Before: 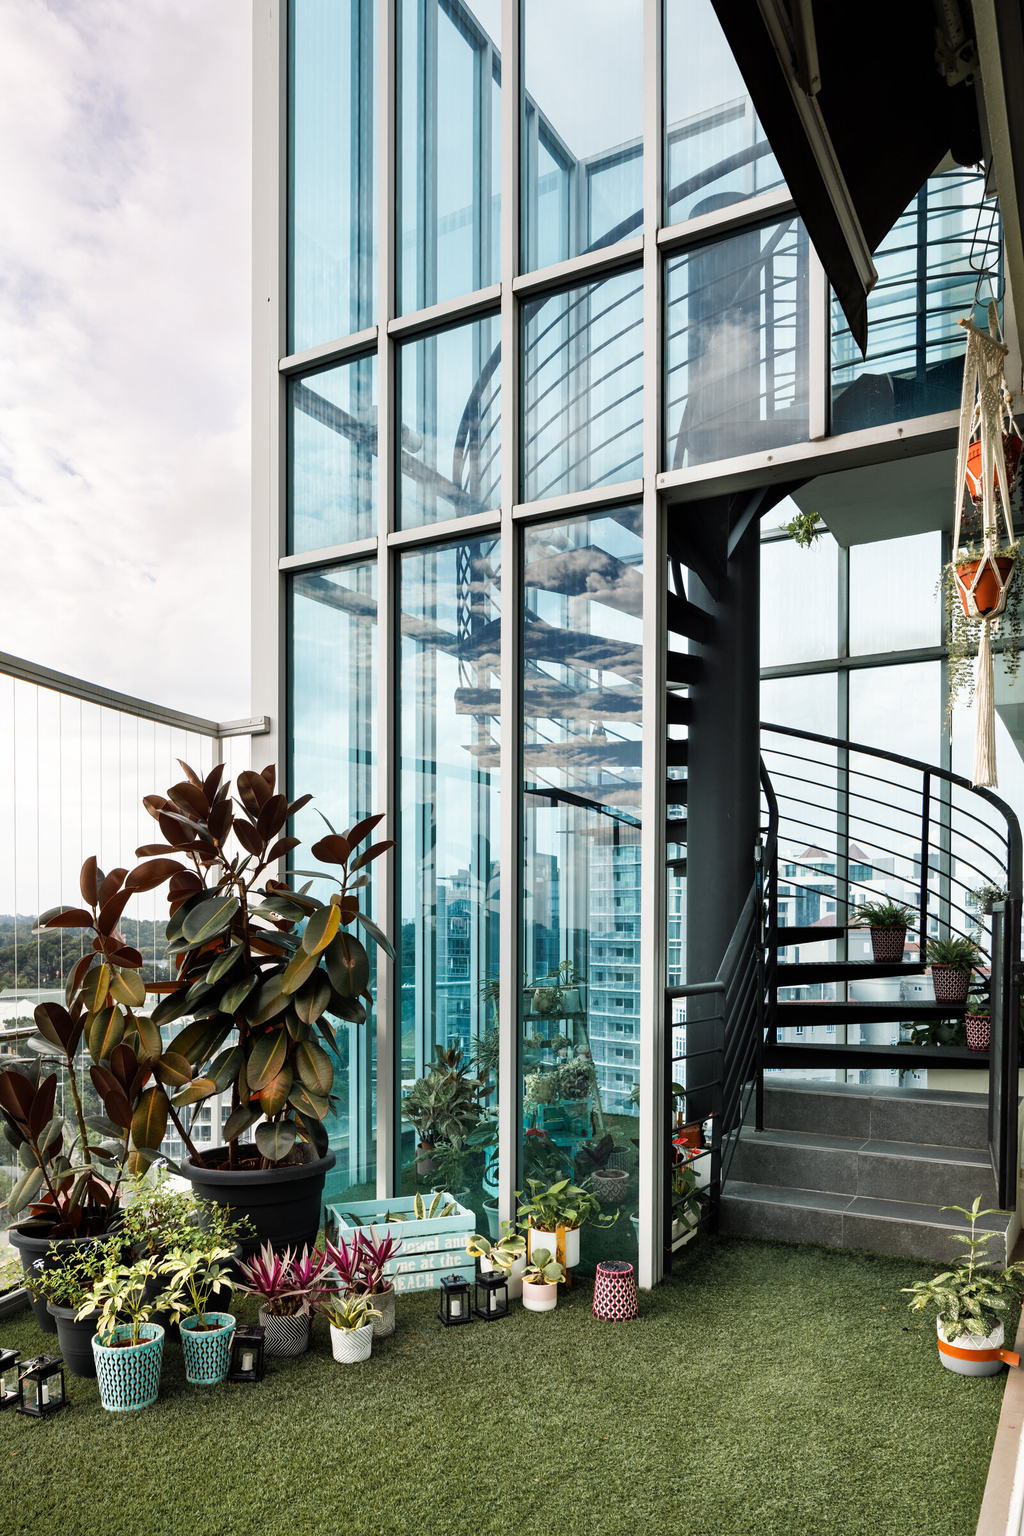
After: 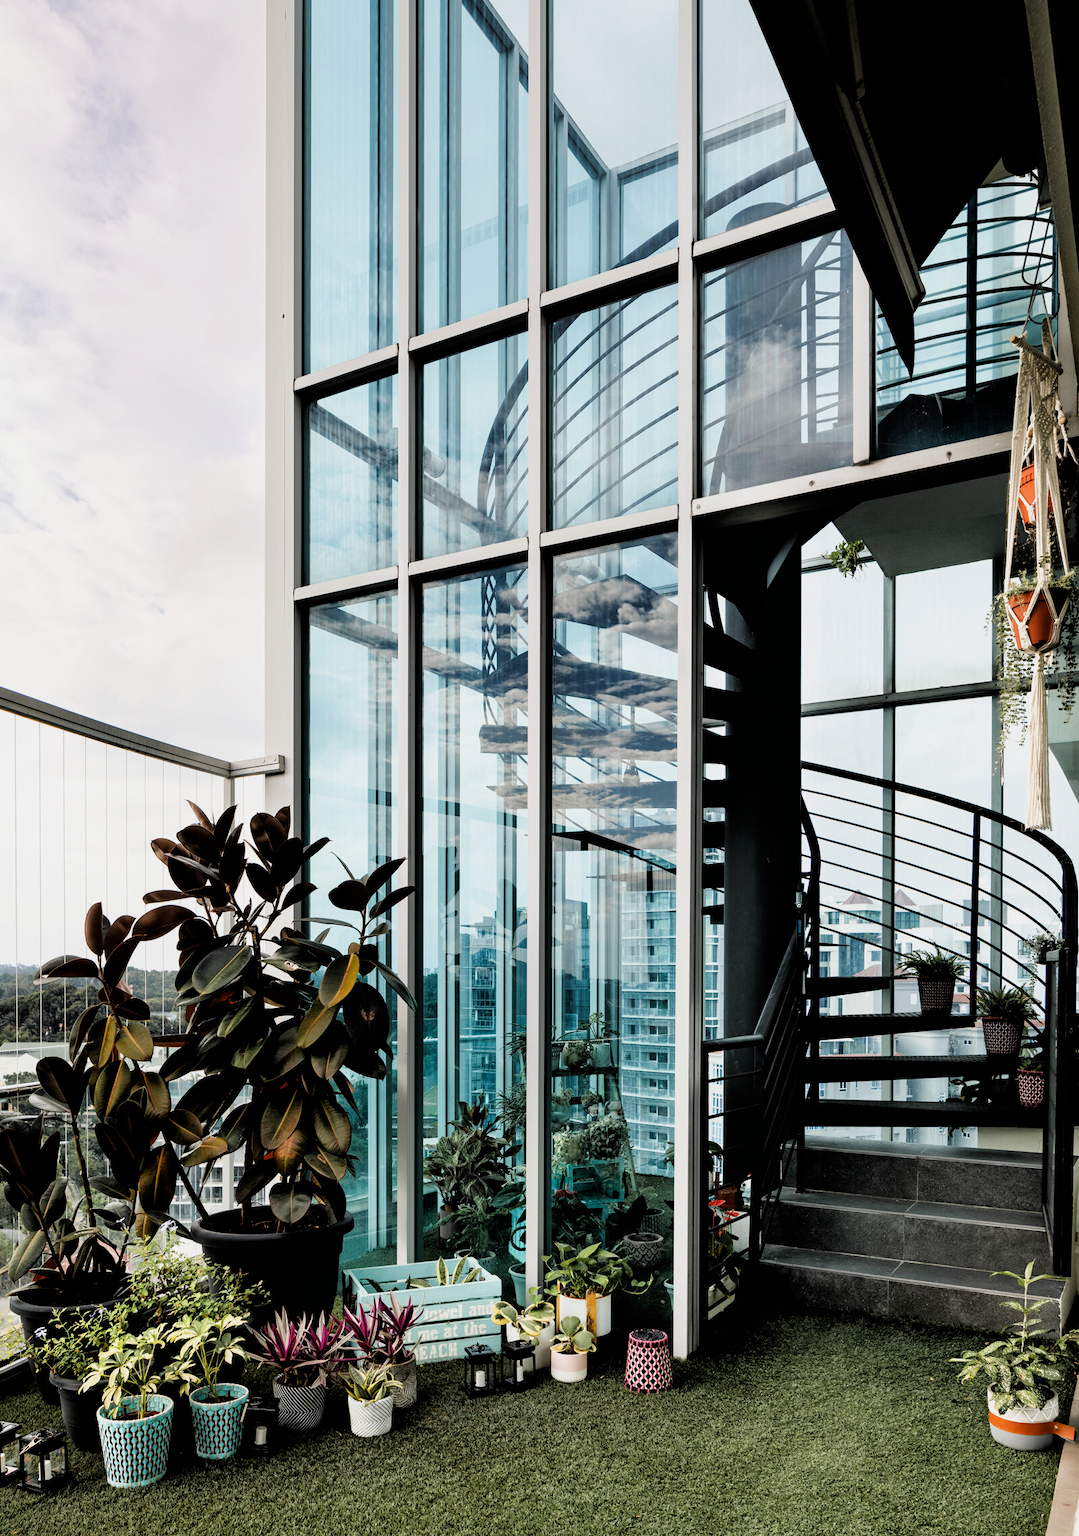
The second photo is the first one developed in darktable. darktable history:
filmic rgb: black relative exposure -3.72 EV, white relative exposure 2.77 EV, dynamic range scaling -5.32%, hardness 3.03
exposure: exposure -0.21 EV, compensate highlight preservation false
crop and rotate: top 0%, bottom 5.097%
